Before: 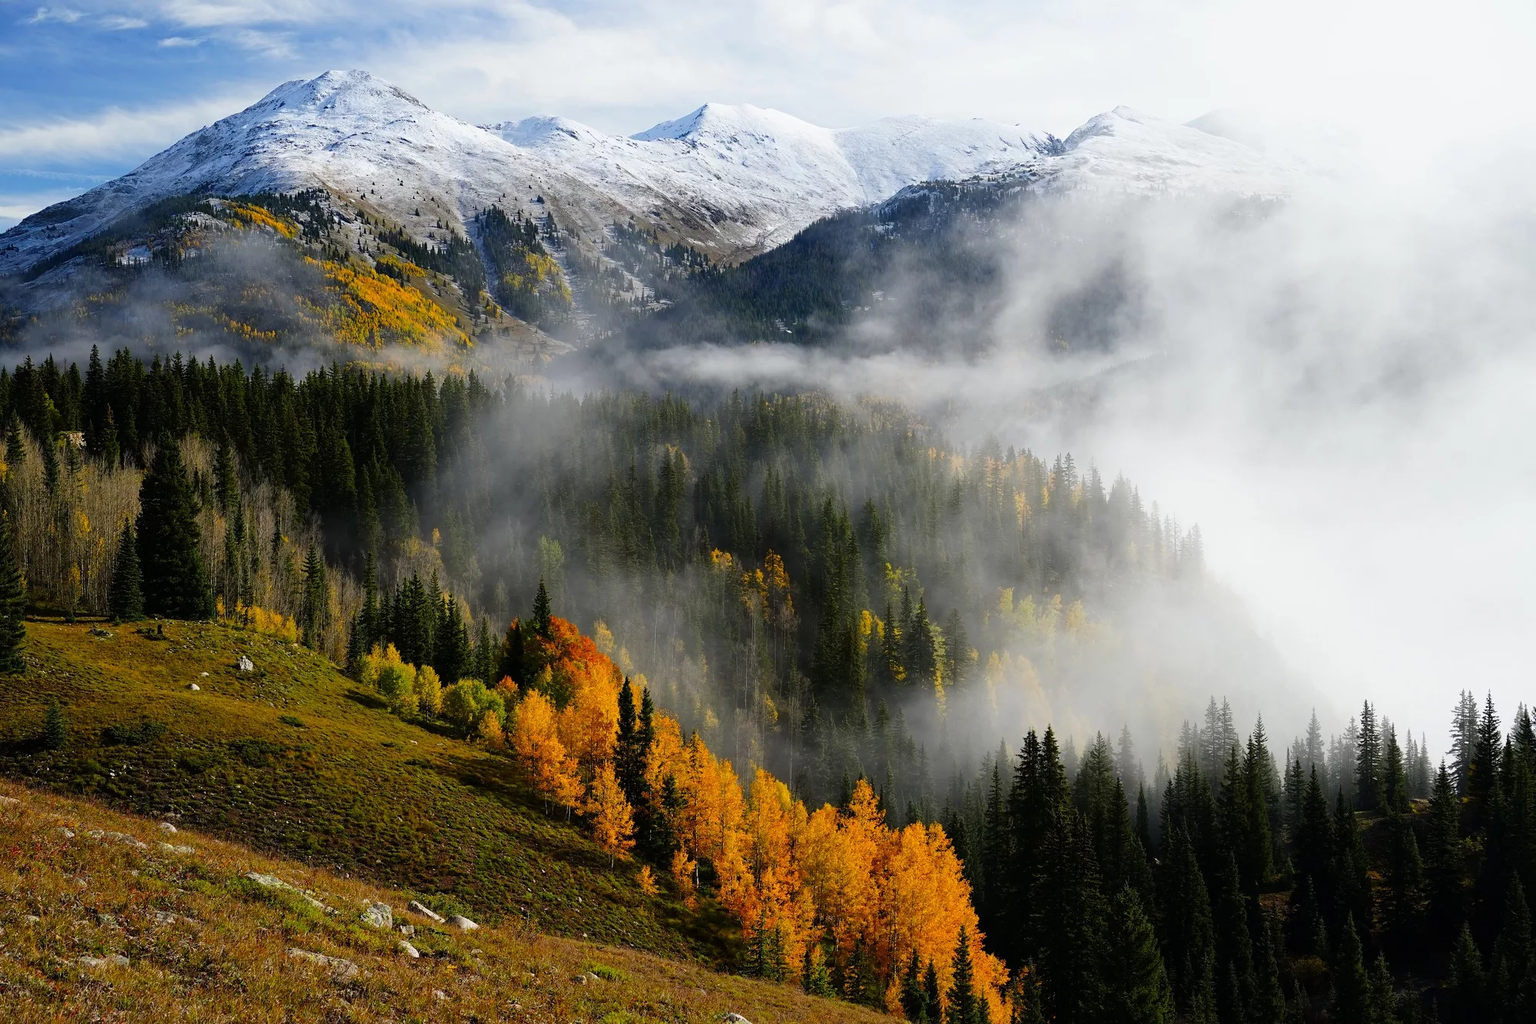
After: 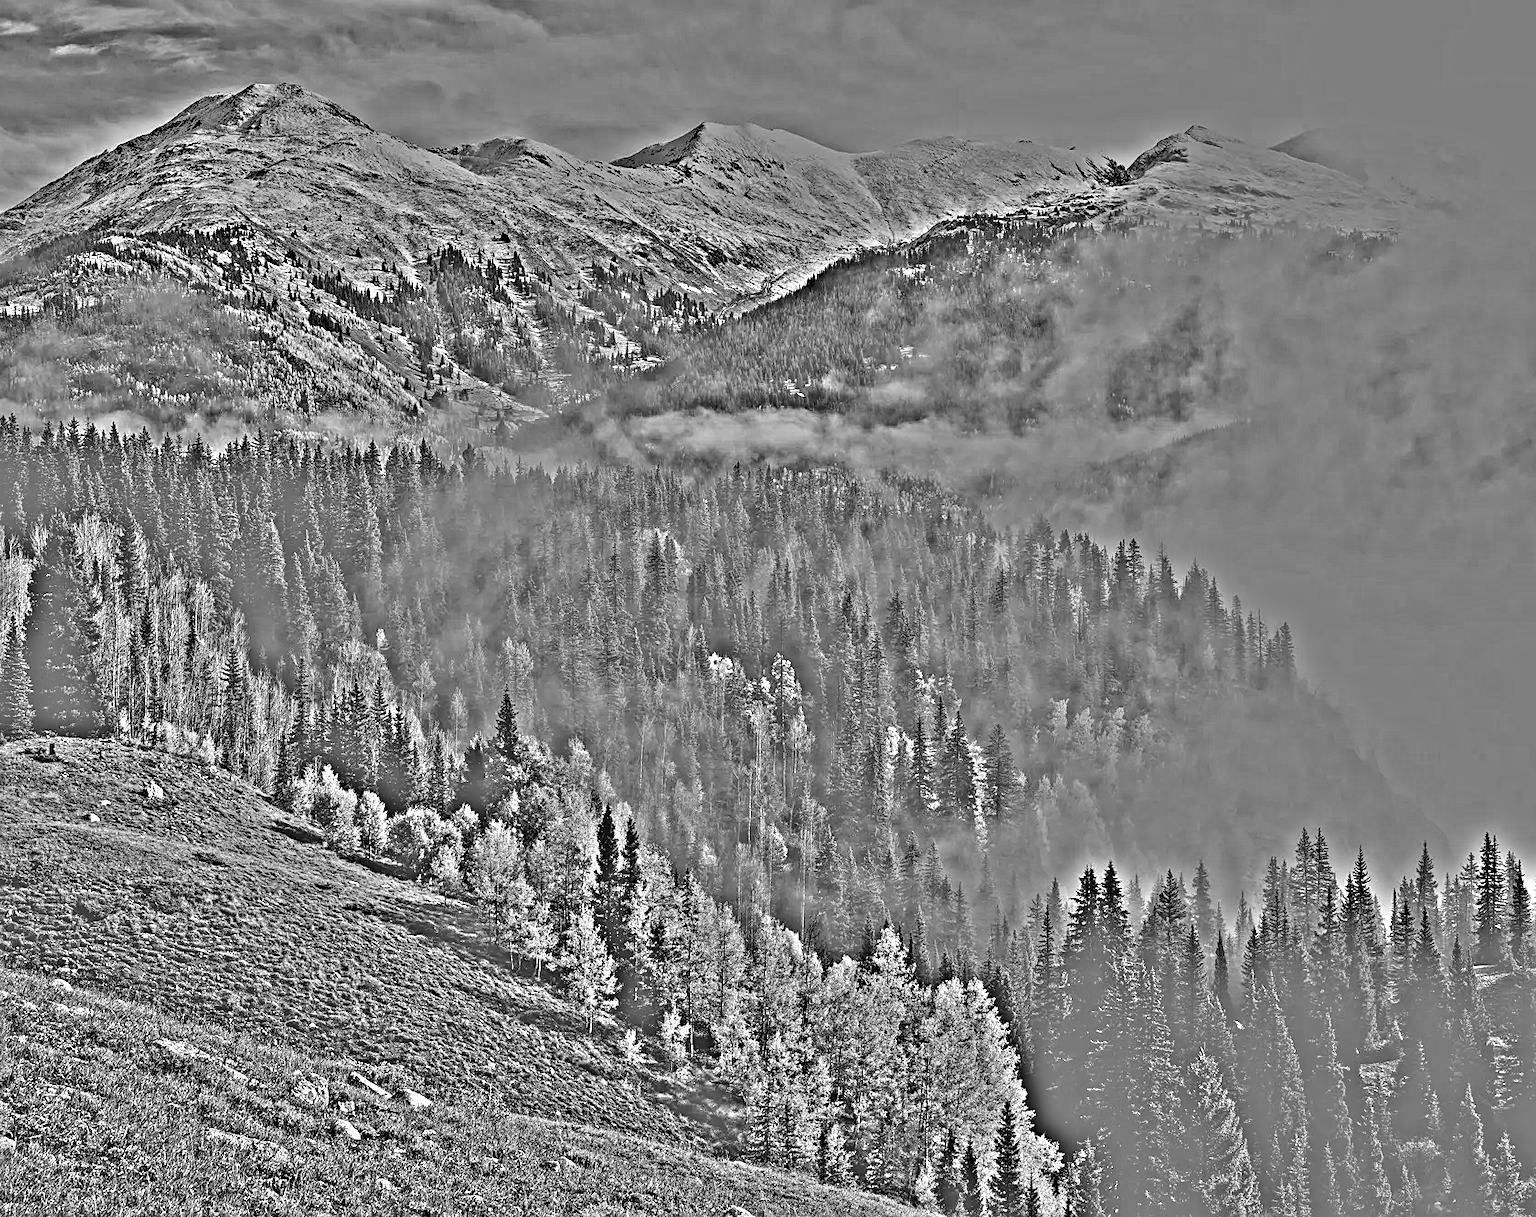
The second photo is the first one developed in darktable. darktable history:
sharpen: on, module defaults
local contrast: on, module defaults
highpass: sharpness 49.79%, contrast boost 49.79%
tone curve: curves: ch0 [(0, 0) (0.251, 0.254) (0.689, 0.733) (1, 1)]
crop: left 7.598%, right 7.873%
